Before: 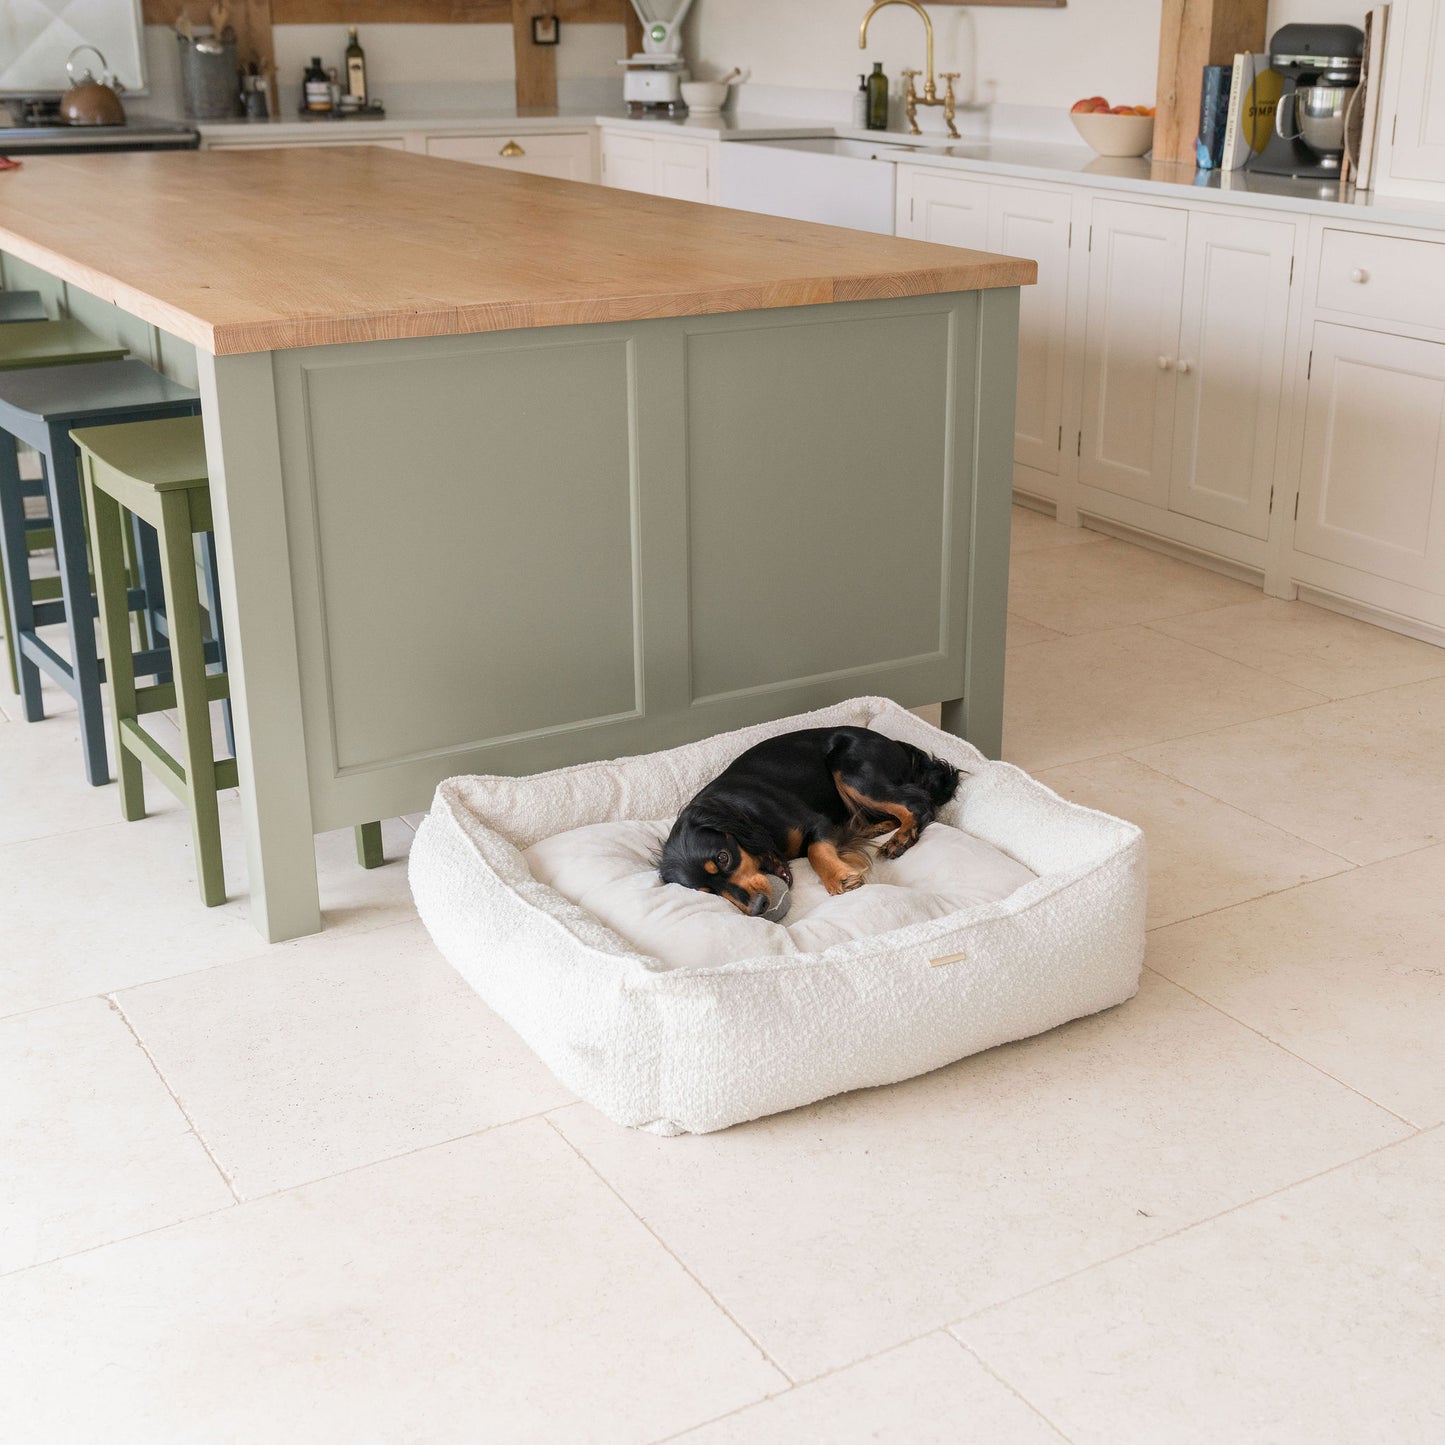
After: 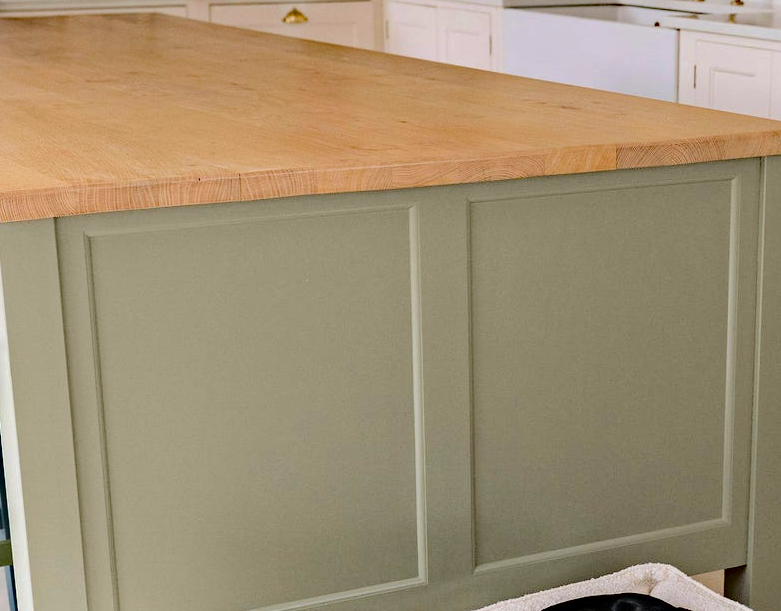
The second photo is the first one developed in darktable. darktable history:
crop: left 15.032%, top 9.235%, right 30.87%, bottom 48.416%
haze removal: strength 0.529, distance 0.92, compatibility mode true, adaptive false
tone curve: curves: ch0 [(0, 0) (0.003, 0.011) (0.011, 0.012) (0.025, 0.013) (0.044, 0.023) (0.069, 0.04) (0.1, 0.06) (0.136, 0.094) (0.177, 0.145) (0.224, 0.213) (0.277, 0.301) (0.335, 0.389) (0.399, 0.473) (0.468, 0.554) (0.543, 0.627) (0.623, 0.694) (0.709, 0.763) (0.801, 0.83) (0.898, 0.906) (1, 1)], color space Lab, independent channels, preserve colors none
